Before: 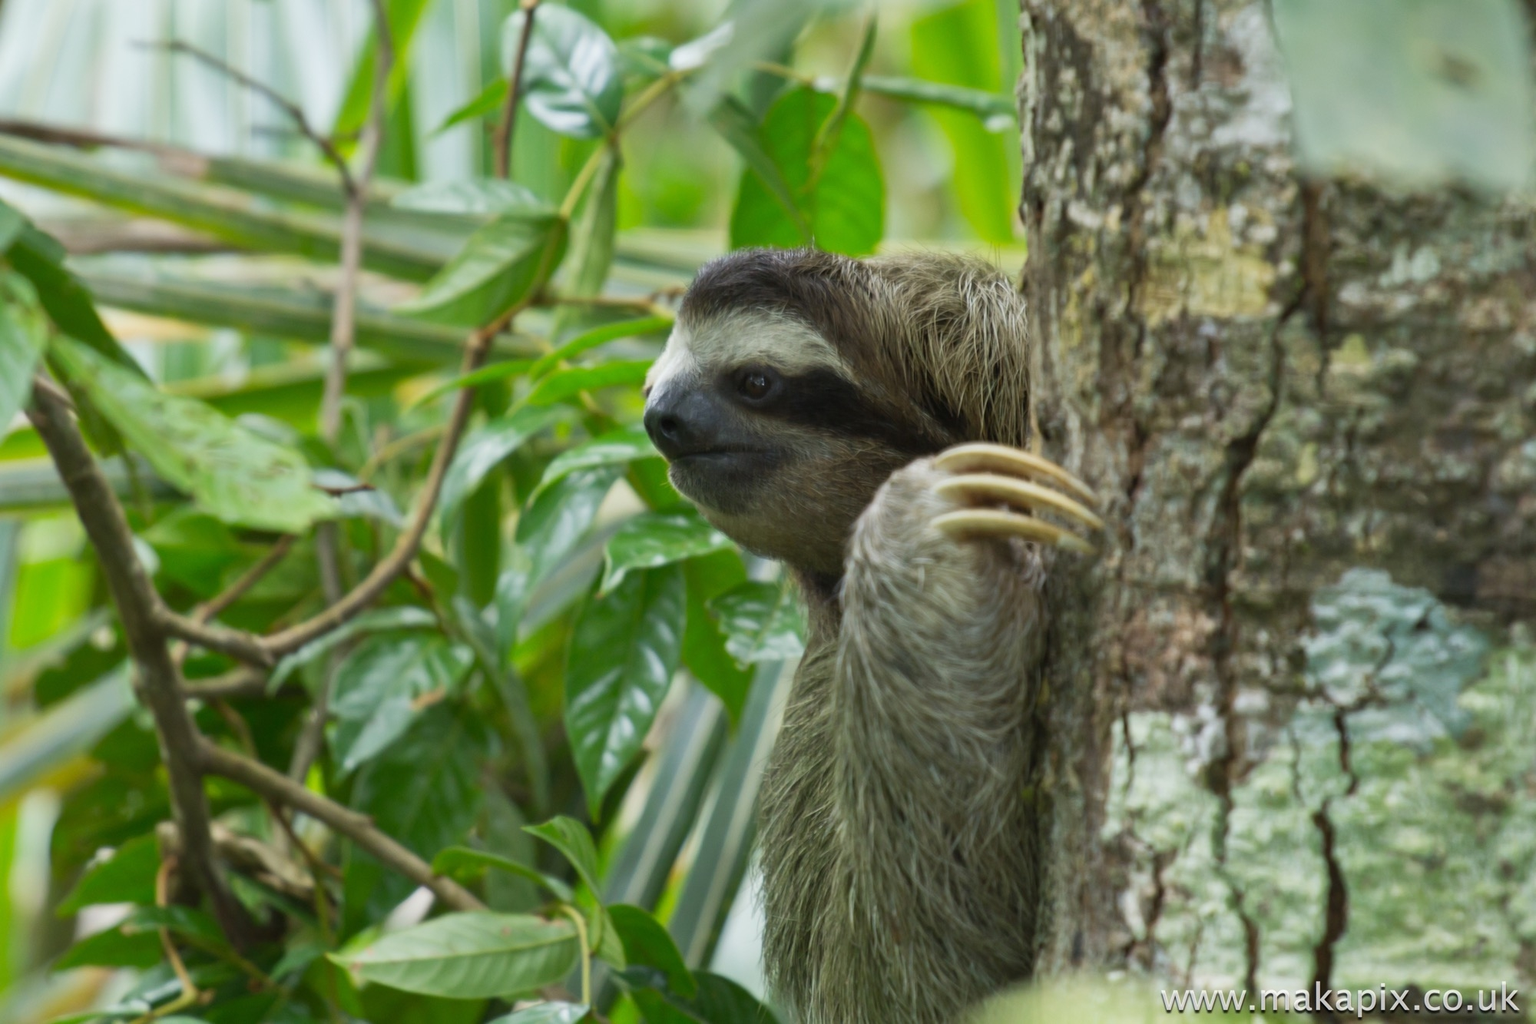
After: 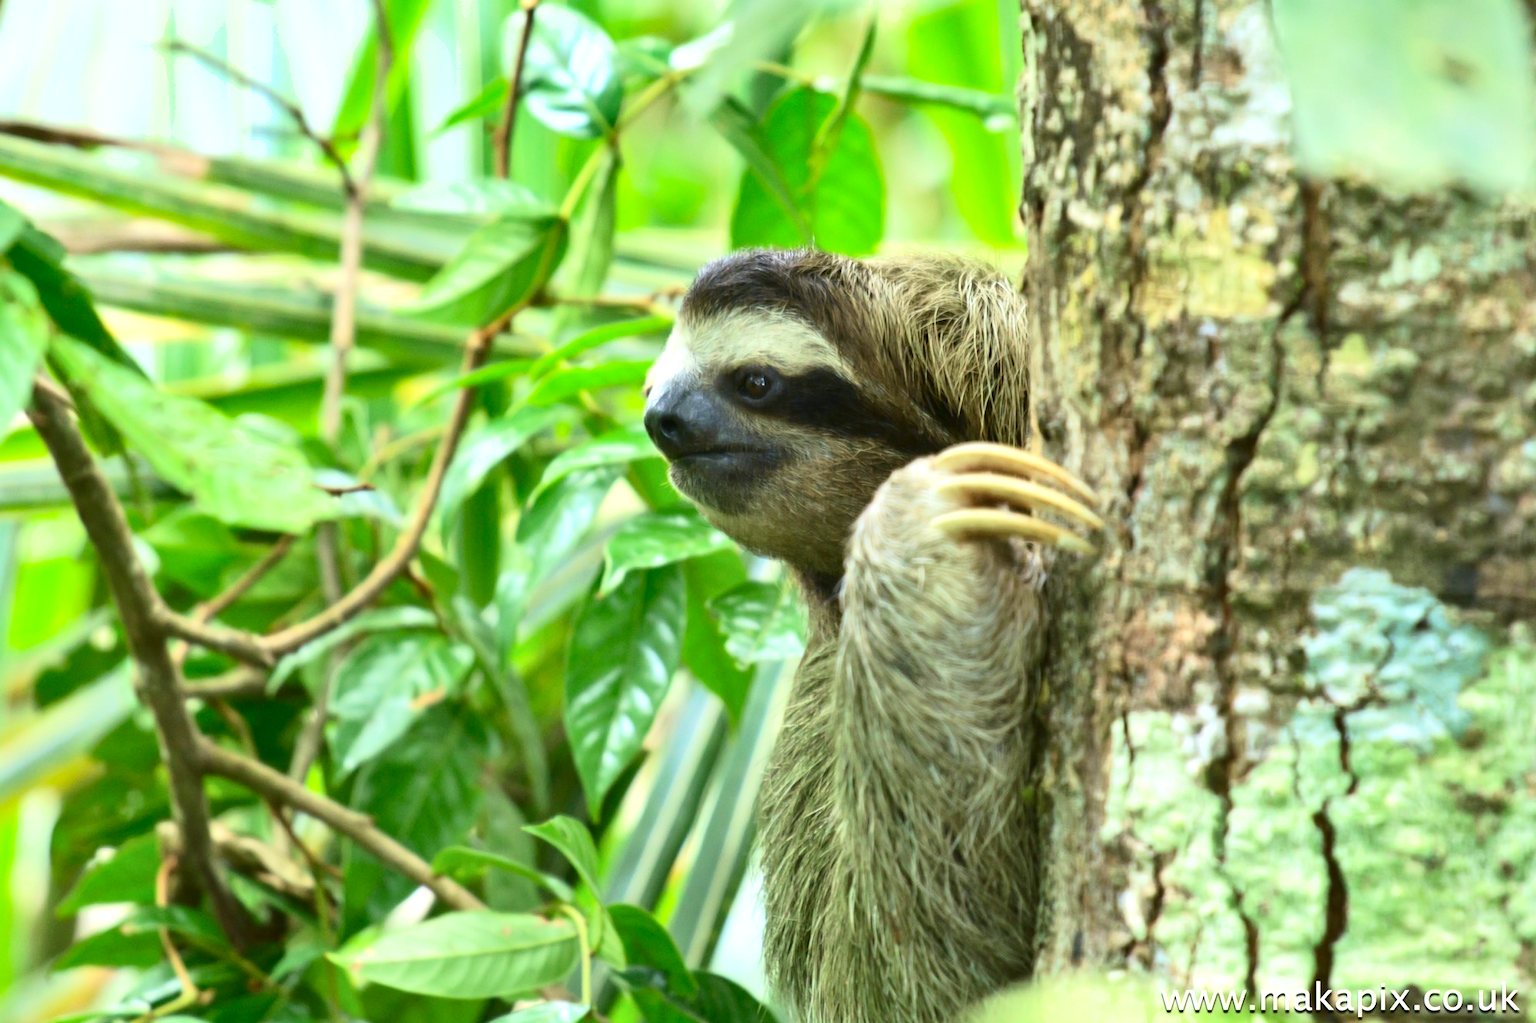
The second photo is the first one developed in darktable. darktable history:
shadows and highlights: shadows 48.91, highlights -42.6, soften with gaussian
tone curve: curves: ch0 [(0, 0) (0.114, 0.083) (0.291, 0.3) (0.447, 0.535) (0.602, 0.712) (0.772, 0.864) (0.999, 0.978)]; ch1 [(0, 0) (0.389, 0.352) (0.458, 0.433) (0.486, 0.474) (0.509, 0.505) (0.535, 0.541) (0.555, 0.557) (0.677, 0.724) (1, 1)]; ch2 [(0, 0) (0.369, 0.388) (0.449, 0.431) (0.501, 0.5) (0.528, 0.552) (0.561, 0.596) (0.697, 0.721) (1, 1)], color space Lab, independent channels, preserve colors none
tone equalizer: -8 EV -1.07 EV, -7 EV -1.01 EV, -6 EV -0.846 EV, -5 EV -0.594 EV, -3 EV 0.544 EV, -2 EV 0.88 EV, -1 EV 0.998 EV, +0 EV 1.07 EV, smoothing diameter 24.88%, edges refinement/feathering 14.22, preserve details guided filter
